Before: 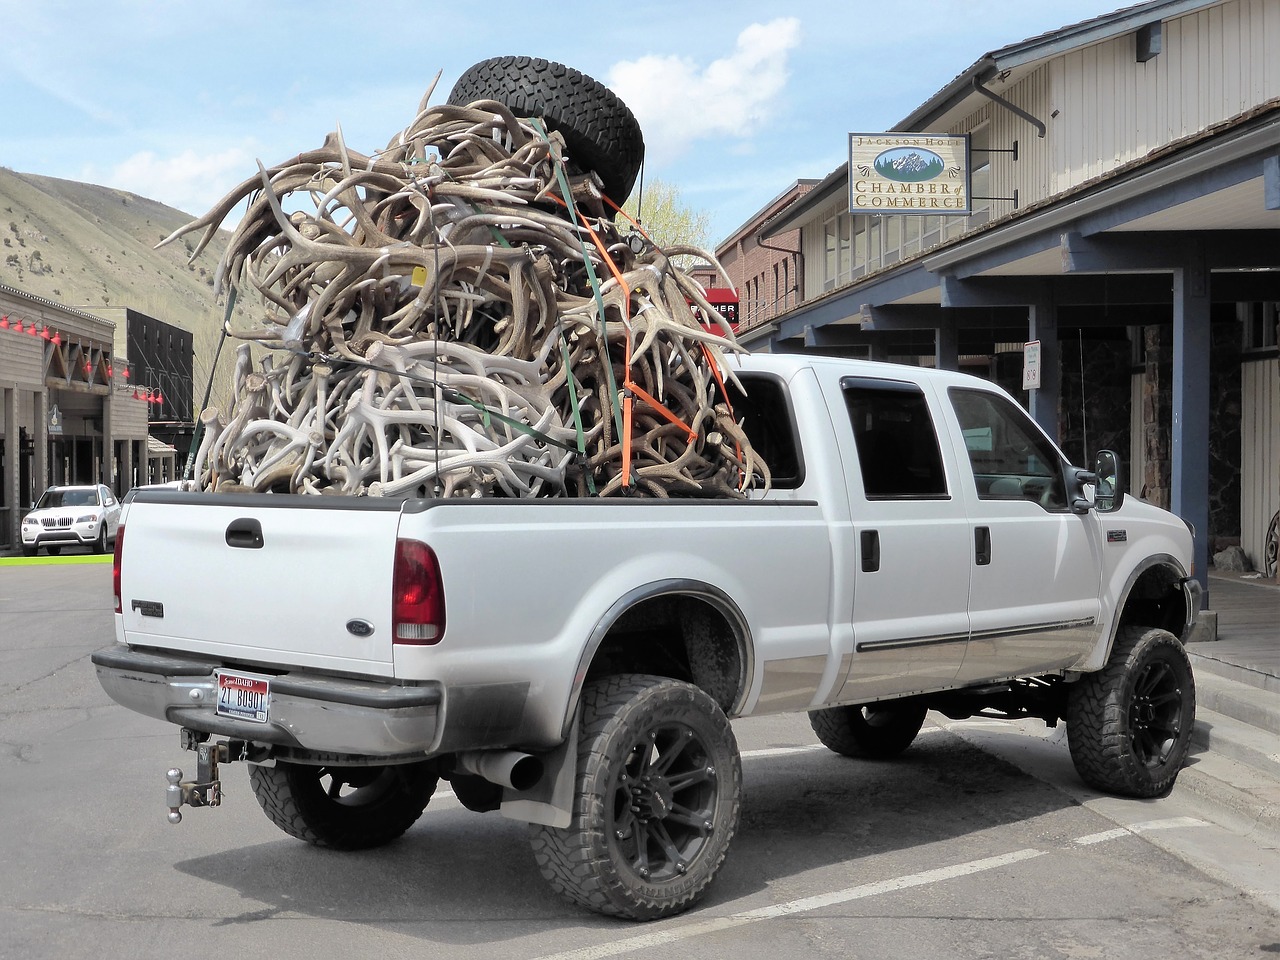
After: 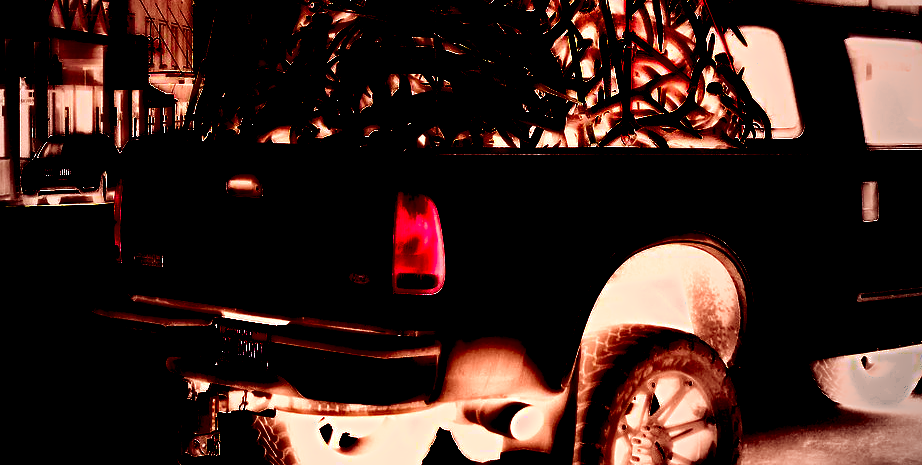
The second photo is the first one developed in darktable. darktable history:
exposure: exposure 8 EV, compensate highlight preservation false
rgb curve: curves: ch0 [(0, 0) (0.284, 0.292) (0.505, 0.644) (1, 1)], compensate middle gray true
crop: top 36.498%, right 27.964%, bottom 14.995%
bloom: size 0%, threshold 54.82%, strength 8.31%
vignetting: fall-off start 72.14%, fall-off radius 108.07%, brightness -0.713, saturation -0.488, center (-0.054, -0.359), width/height ratio 0.729
contrast brightness saturation: contrast -0.08, brightness -0.04, saturation -0.11
color correction: highlights a* 40, highlights b* 40, saturation 0.69
